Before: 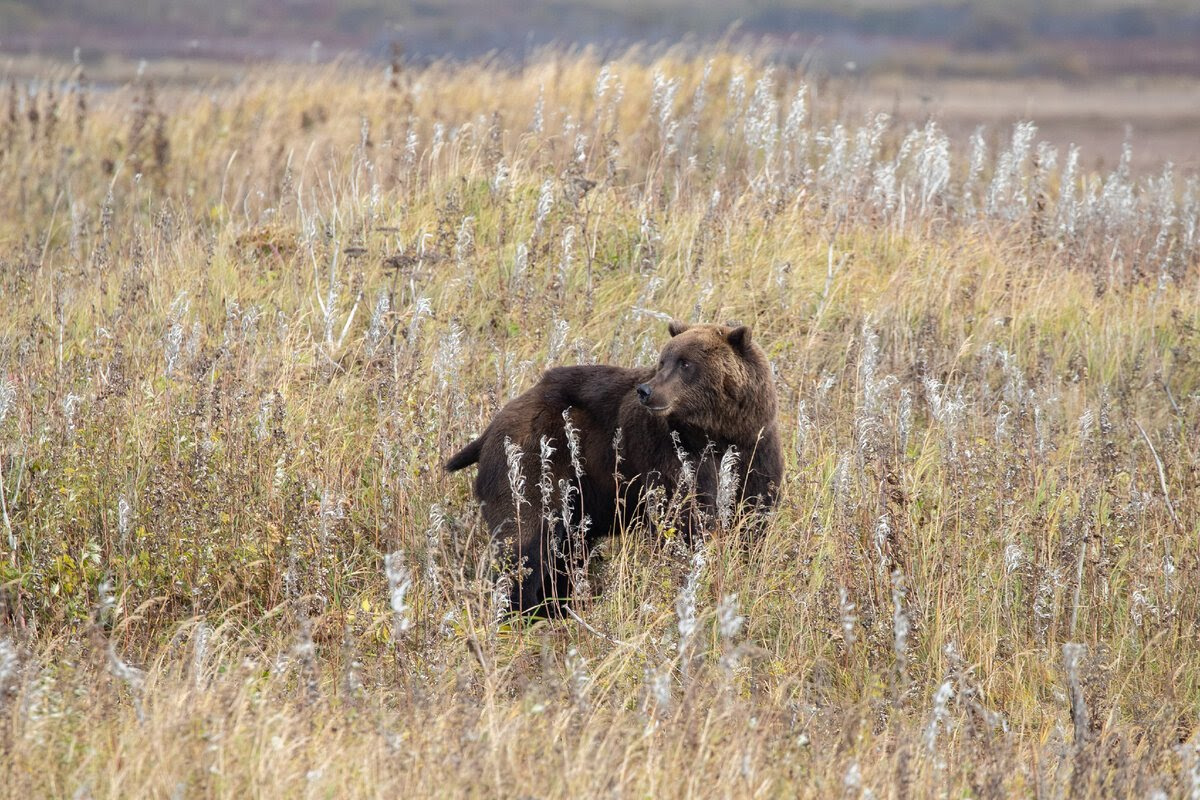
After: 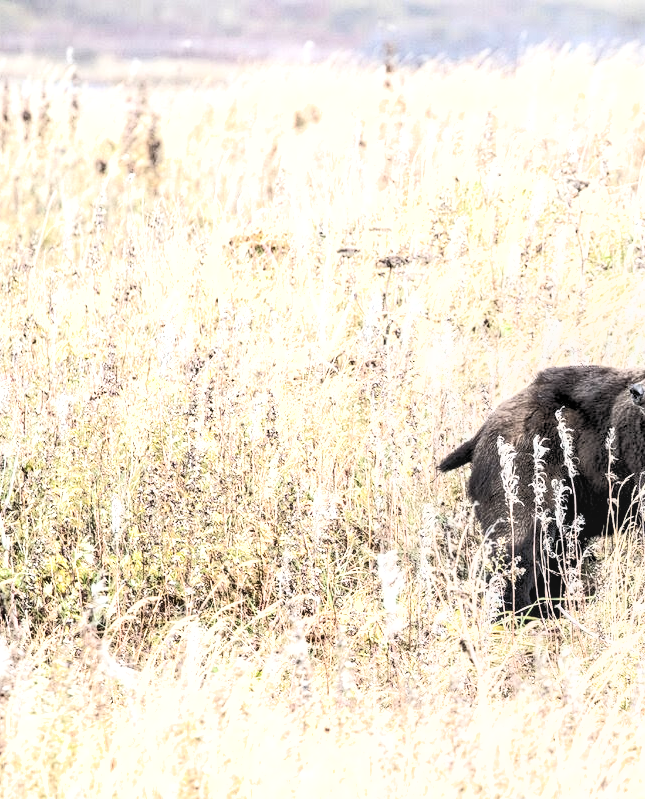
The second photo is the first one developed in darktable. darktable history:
crop: left 0.587%, right 45.588%, bottom 0.086%
contrast brightness saturation: brightness 0.18, saturation -0.5
base curve: curves: ch0 [(0, 0) (0.005, 0.002) (0.193, 0.295) (0.399, 0.664) (0.75, 0.928) (1, 1)]
exposure: exposure 0.999 EV, compensate highlight preservation false
local contrast: on, module defaults
rgb levels: levels [[0.01, 0.419, 0.839], [0, 0.5, 1], [0, 0.5, 1]]
shadows and highlights: low approximation 0.01, soften with gaussian
tone equalizer: on, module defaults
